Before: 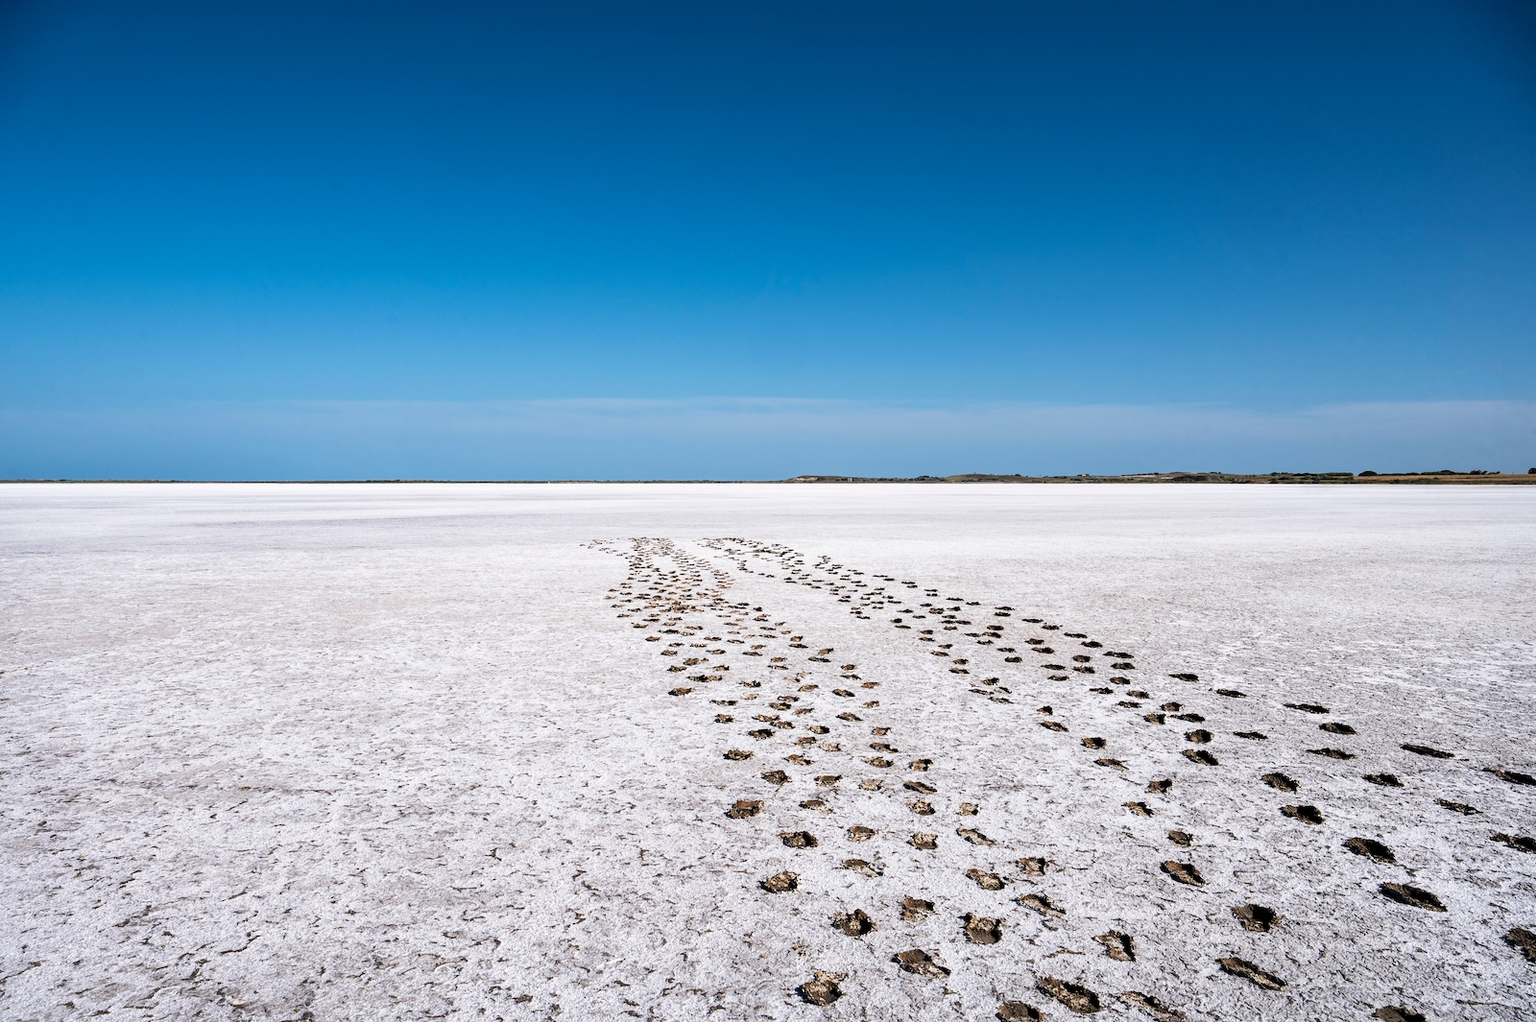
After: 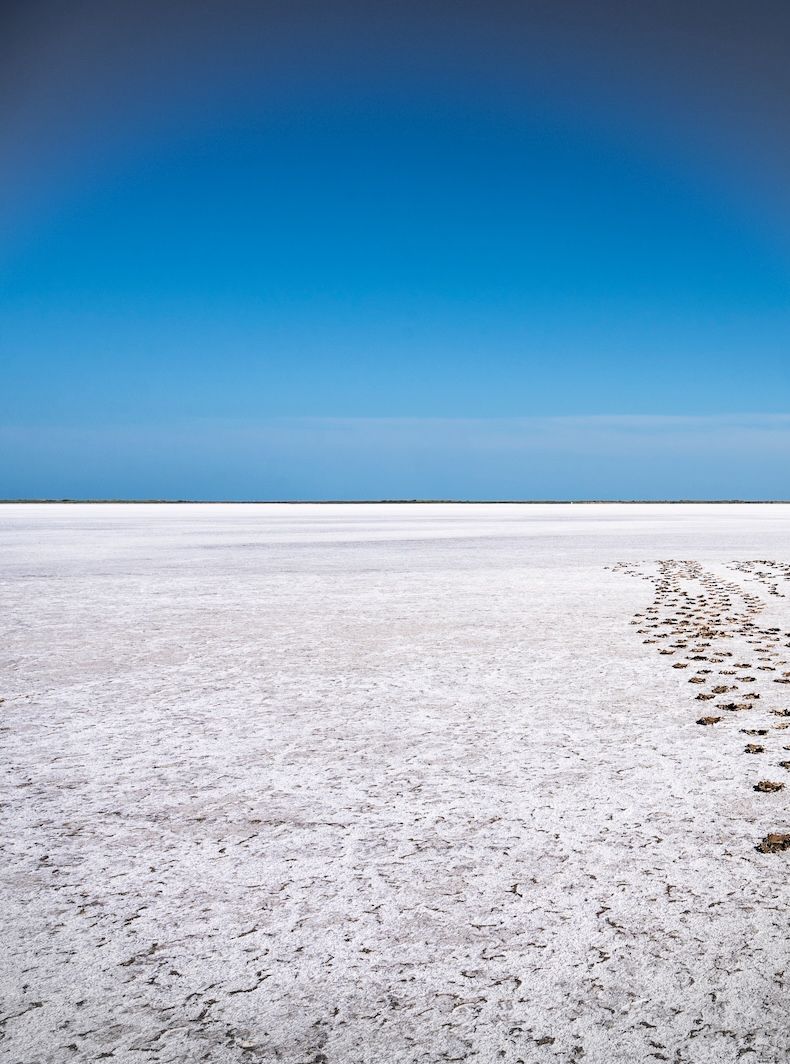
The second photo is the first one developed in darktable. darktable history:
color correction: highlights b* -0.045
crop and rotate: left 0.006%, top 0%, right 50.561%
vignetting: fall-off start 89.3%, fall-off radius 43.85%, brightness -0.209, width/height ratio 1.164, dithering 8-bit output
